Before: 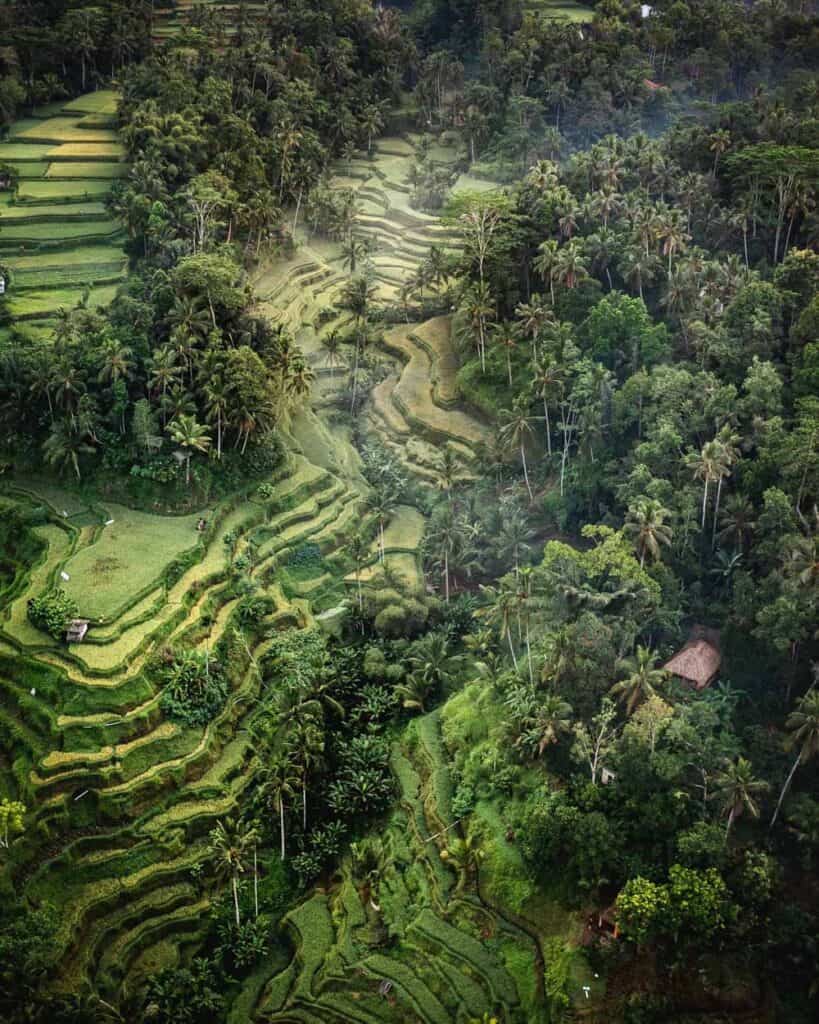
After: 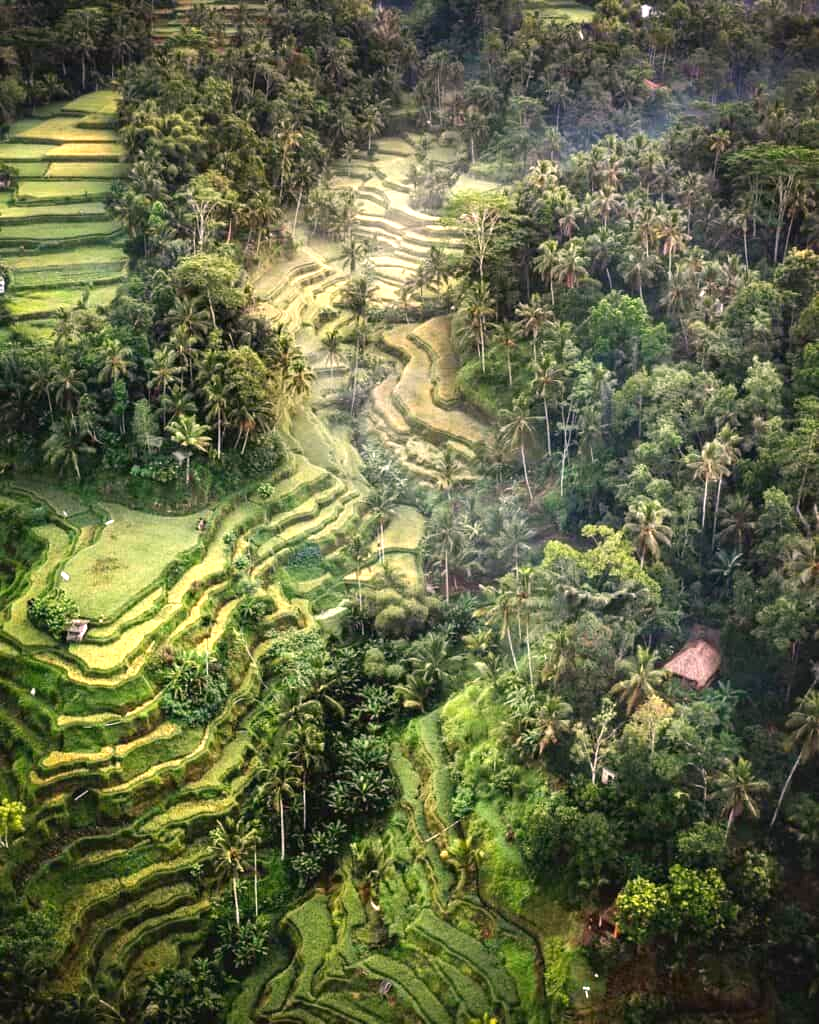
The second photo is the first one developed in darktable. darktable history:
color correction: highlights a* 7.82, highlights b* 3.79
exposure: black level correction 0, exposure 0.856 EV, compensate highlight preservation false
